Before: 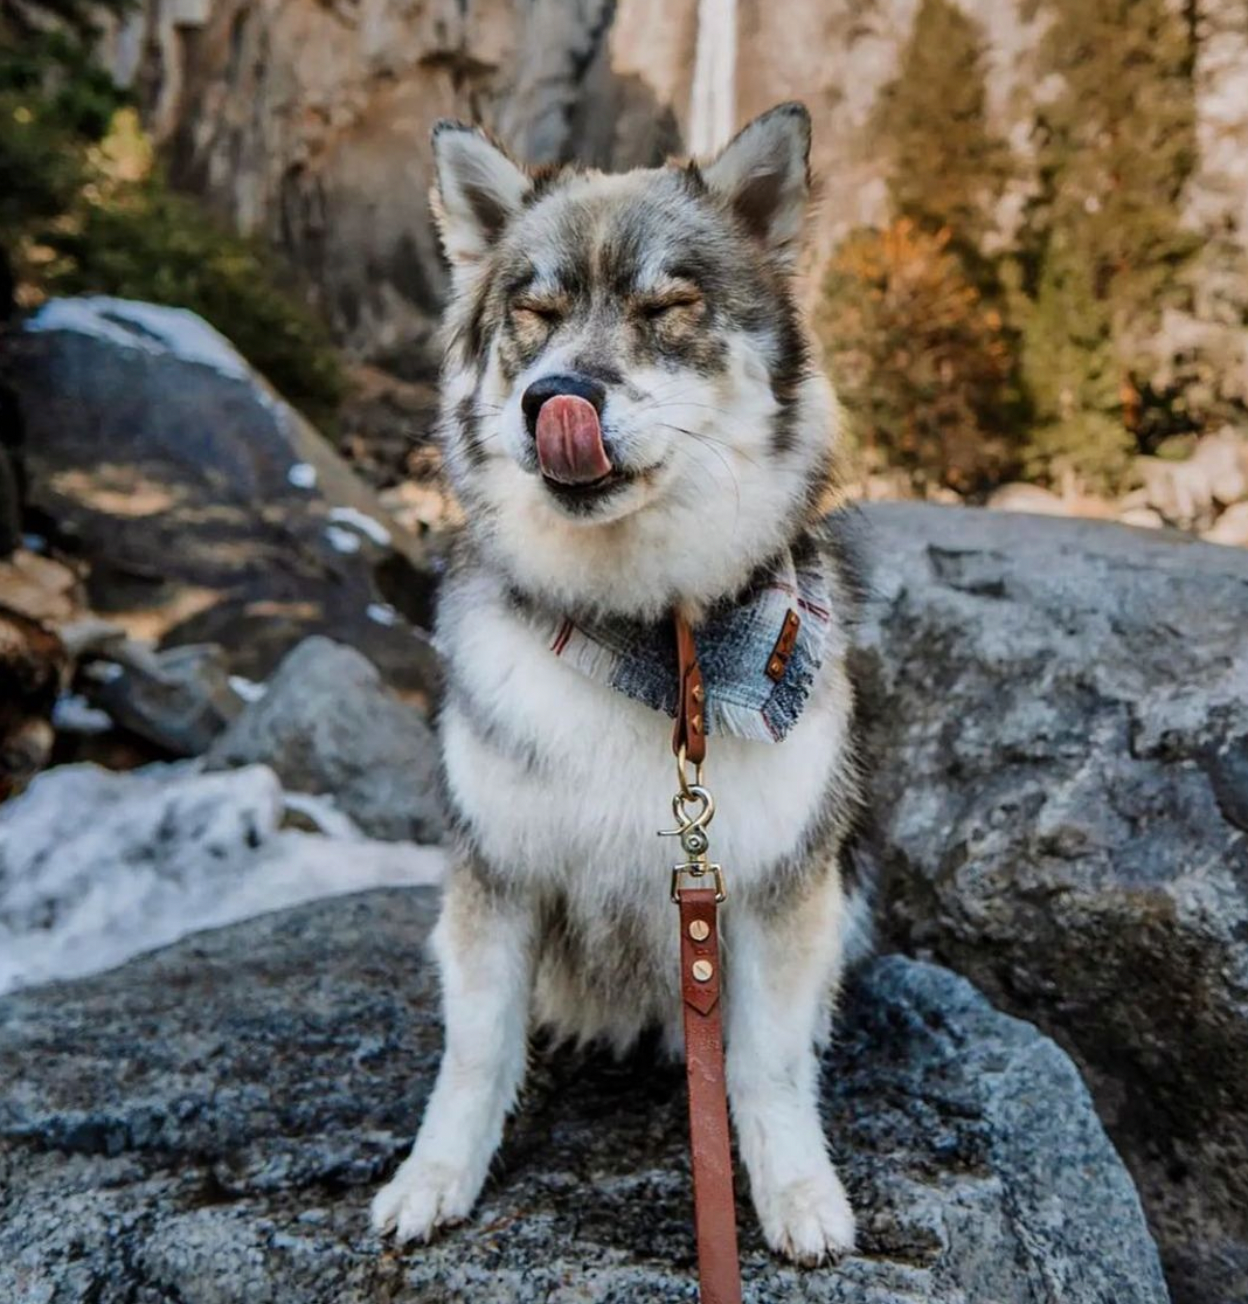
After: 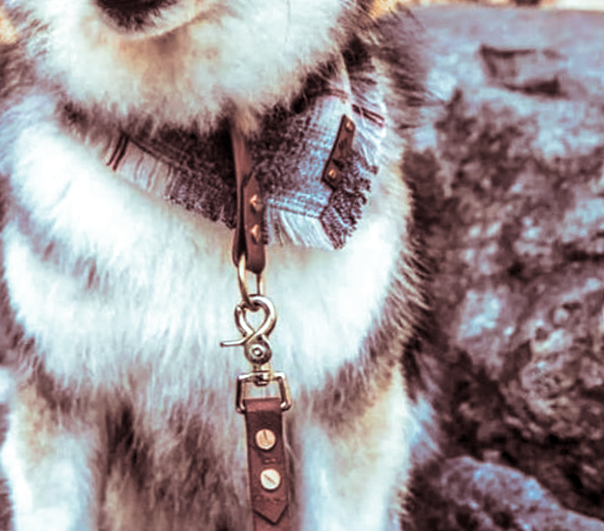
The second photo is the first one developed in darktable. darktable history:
split-toning: shadows › saturation 0.3, highlights › hue 180°, highlights › saturation 0.3, compress 0%
crop: left 35.03%, top 36.625%, right 14.663%, bottom 20.057%
rotate and perspective: rotation -2.12°, lens shift (vertical) 0.009, lens shift (horizontal) -0.008, automatic cropping original format, crop left 0.036, crop right 0.964, crop top 0.05, crop bottom 0.959
local contrast: detail 130%
exposure: black level correction -0.002, exposure 0.54 EV, compensate highlight preservation false
velvia: on, module defaults
white balance: red 1, blue 1
